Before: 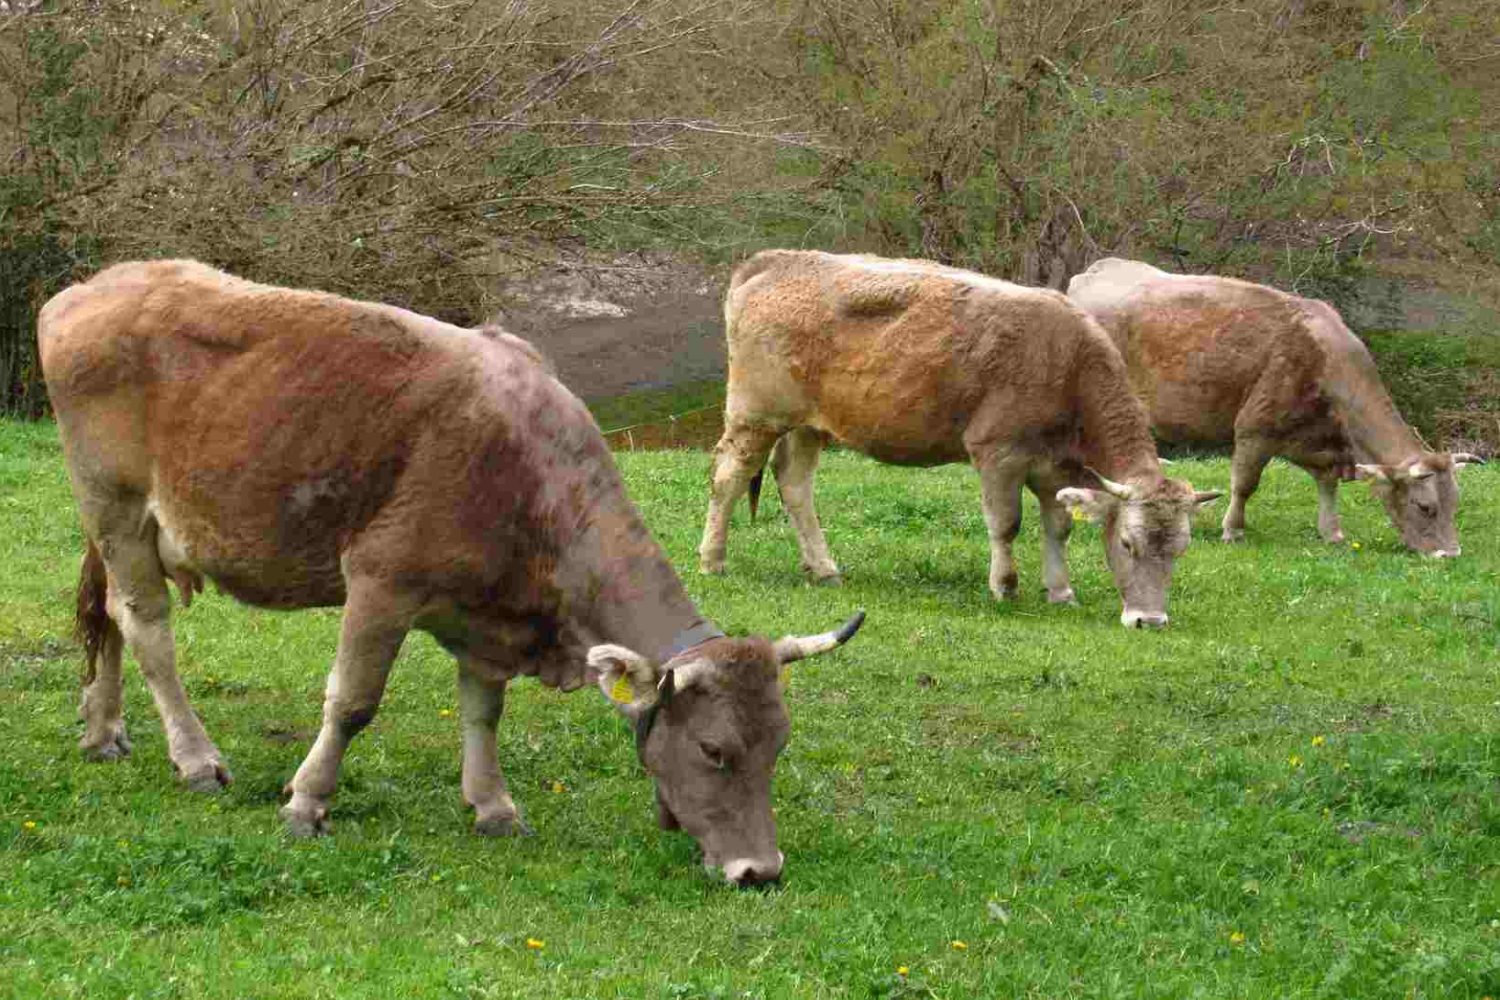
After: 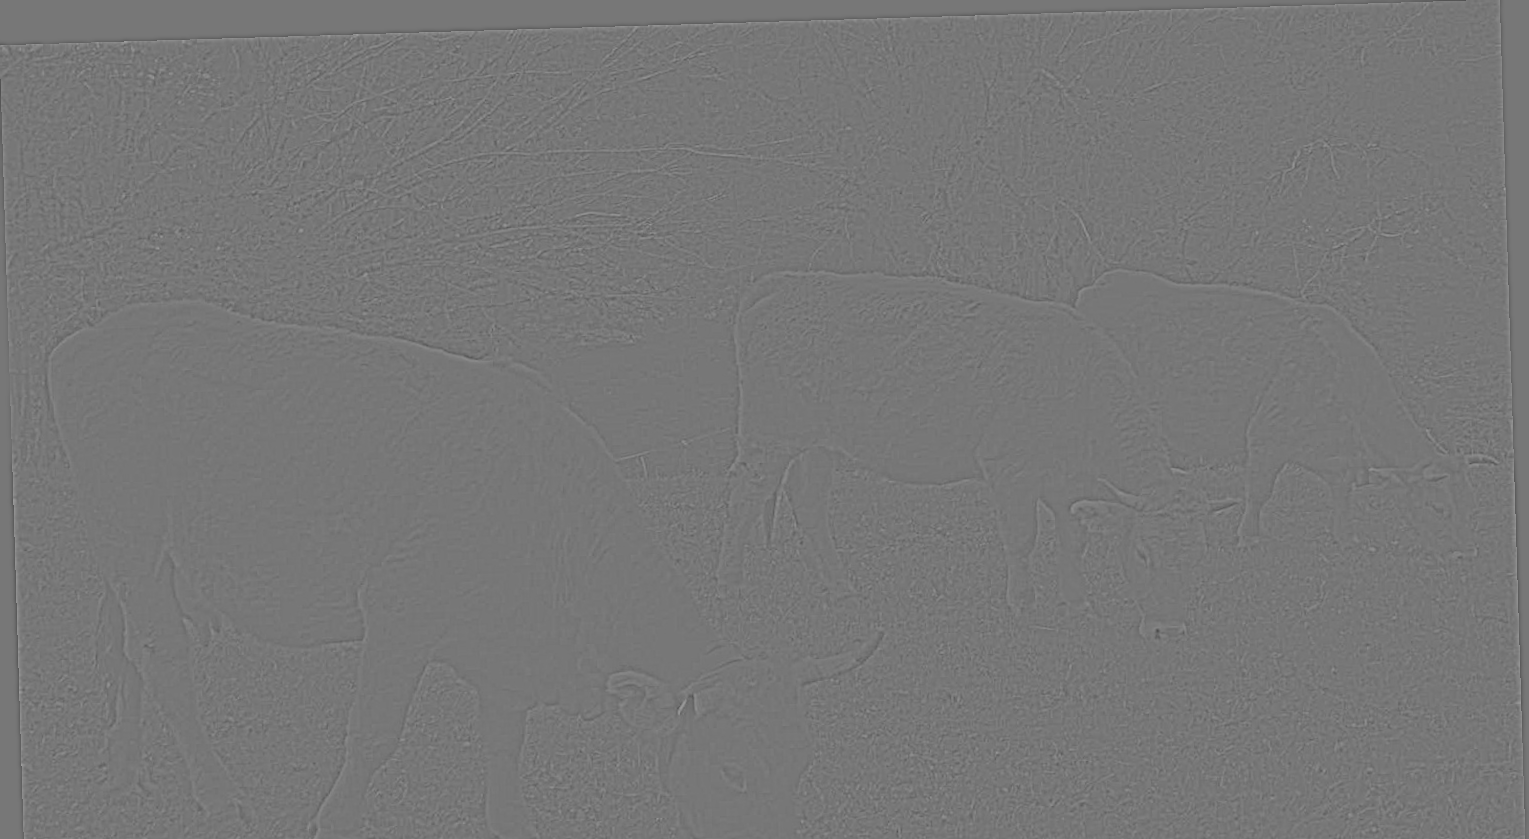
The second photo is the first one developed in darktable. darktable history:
highpass: sharpness 9.84%, contrast boost 9.94%
crop: bottom 19.644%
filmic rgb: black relative exposure -7.65 EV, white relative exposure 4.56 EV, hardness 3.61, color science v6 (2022)
rotate and perspective: rotation -1.75°, automatic cropping off
